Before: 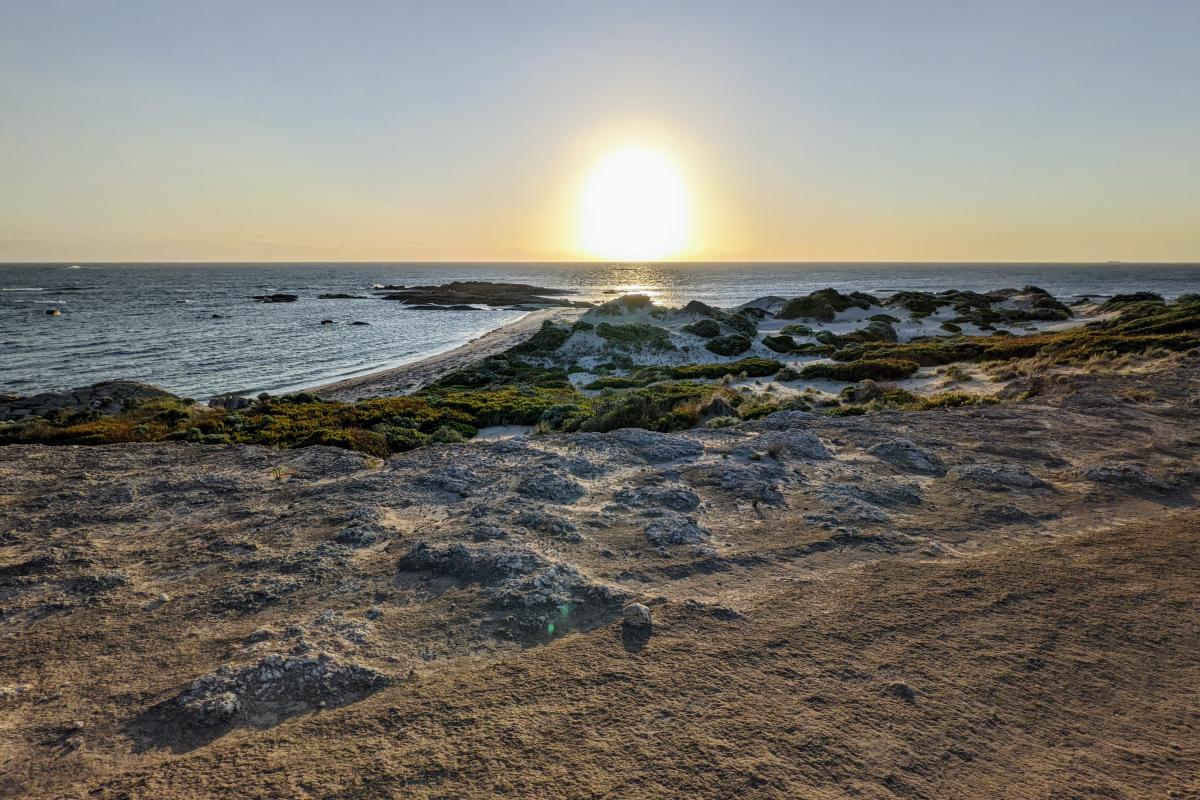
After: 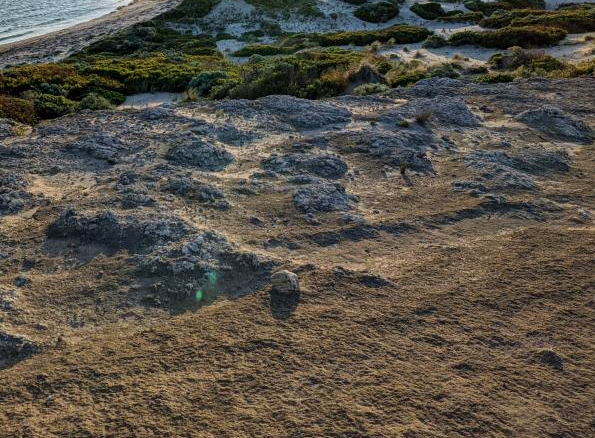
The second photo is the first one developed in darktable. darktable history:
contrast brightness saturation: saturation -0.091
crop: left 29.368%, top 41.638%, right 21.025%, bottom 3.51%
velvia: on, module defaults
